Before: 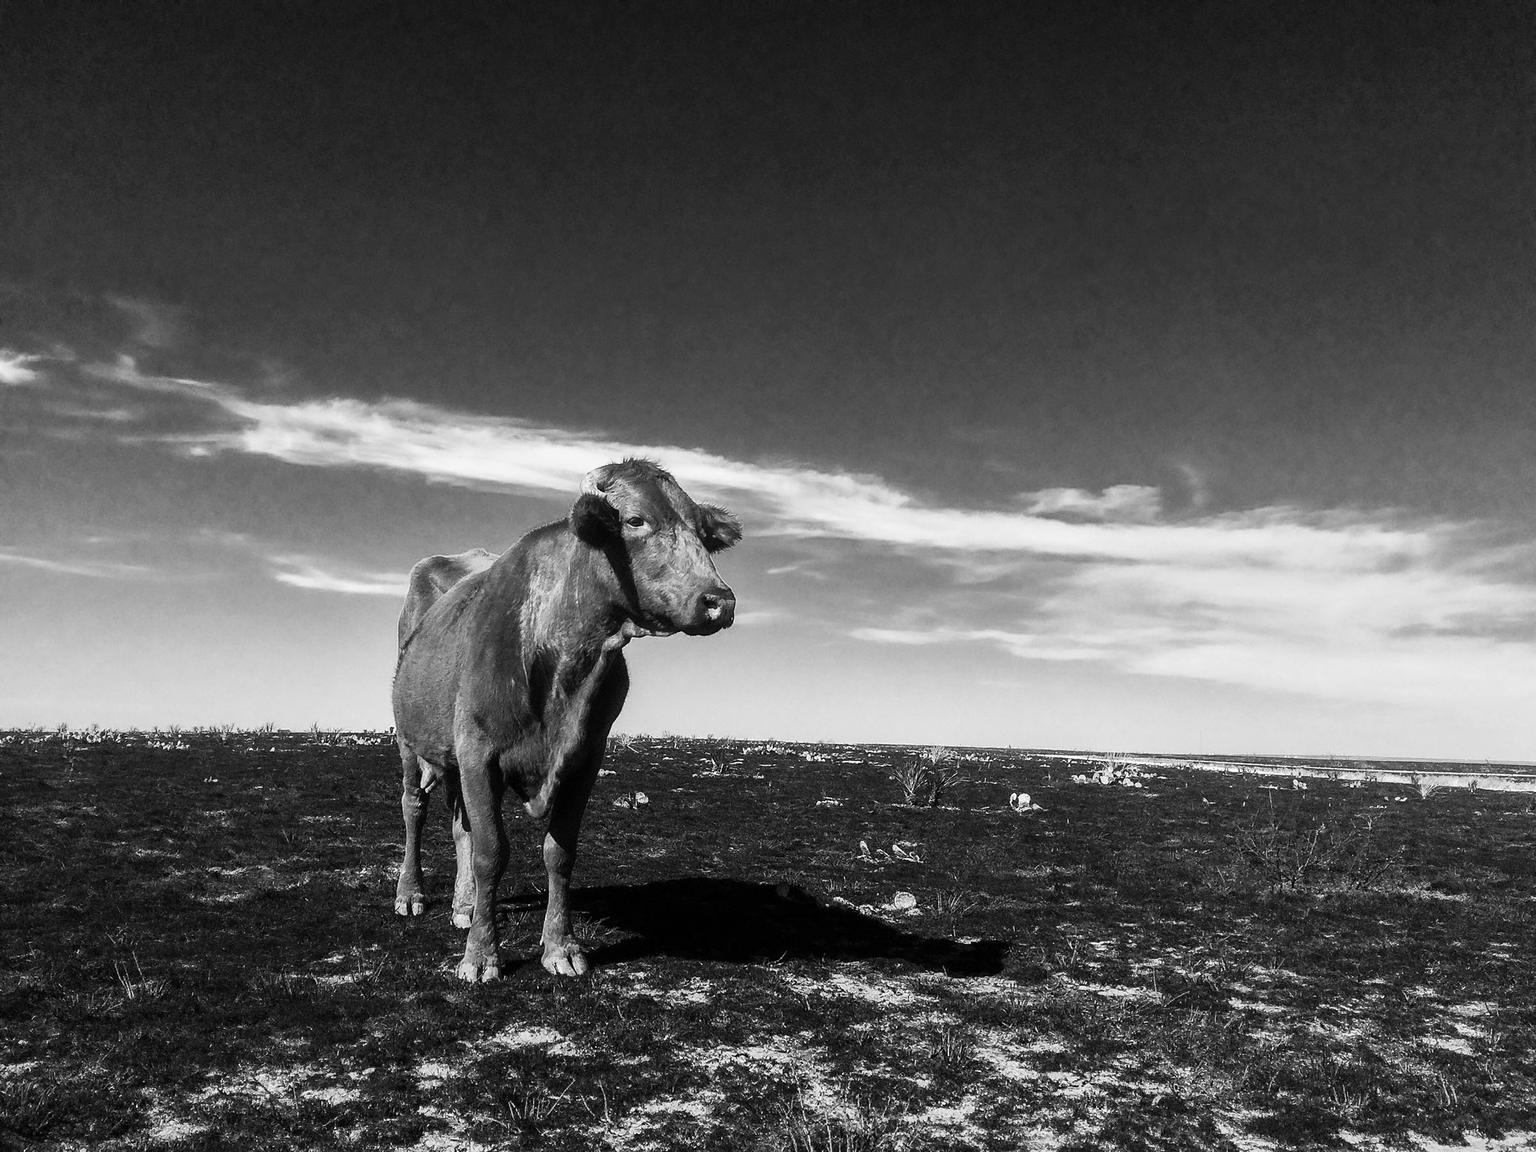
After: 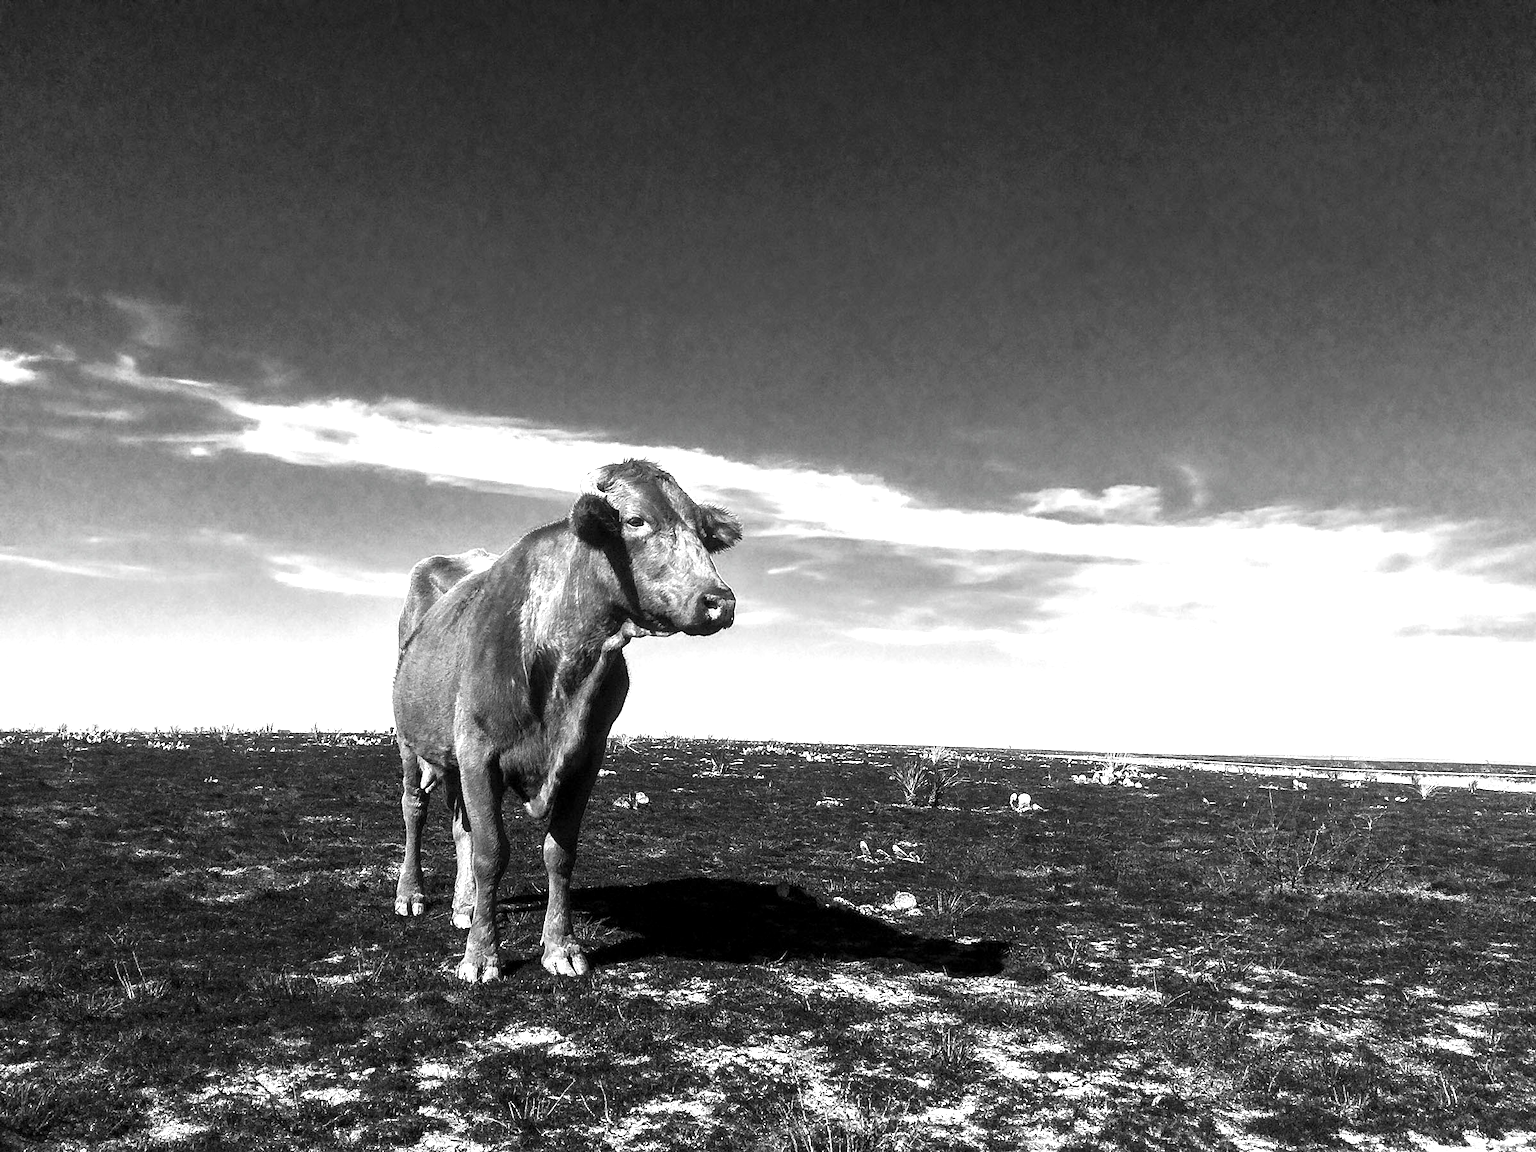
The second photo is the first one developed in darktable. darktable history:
local contrast: highlights 100%, shadows 100%, detail 120%, midtone range 0.2
exposure: black level correction 0, exposure 0.877 EV, compensate exposure bias true, compensate highlight preservation false
